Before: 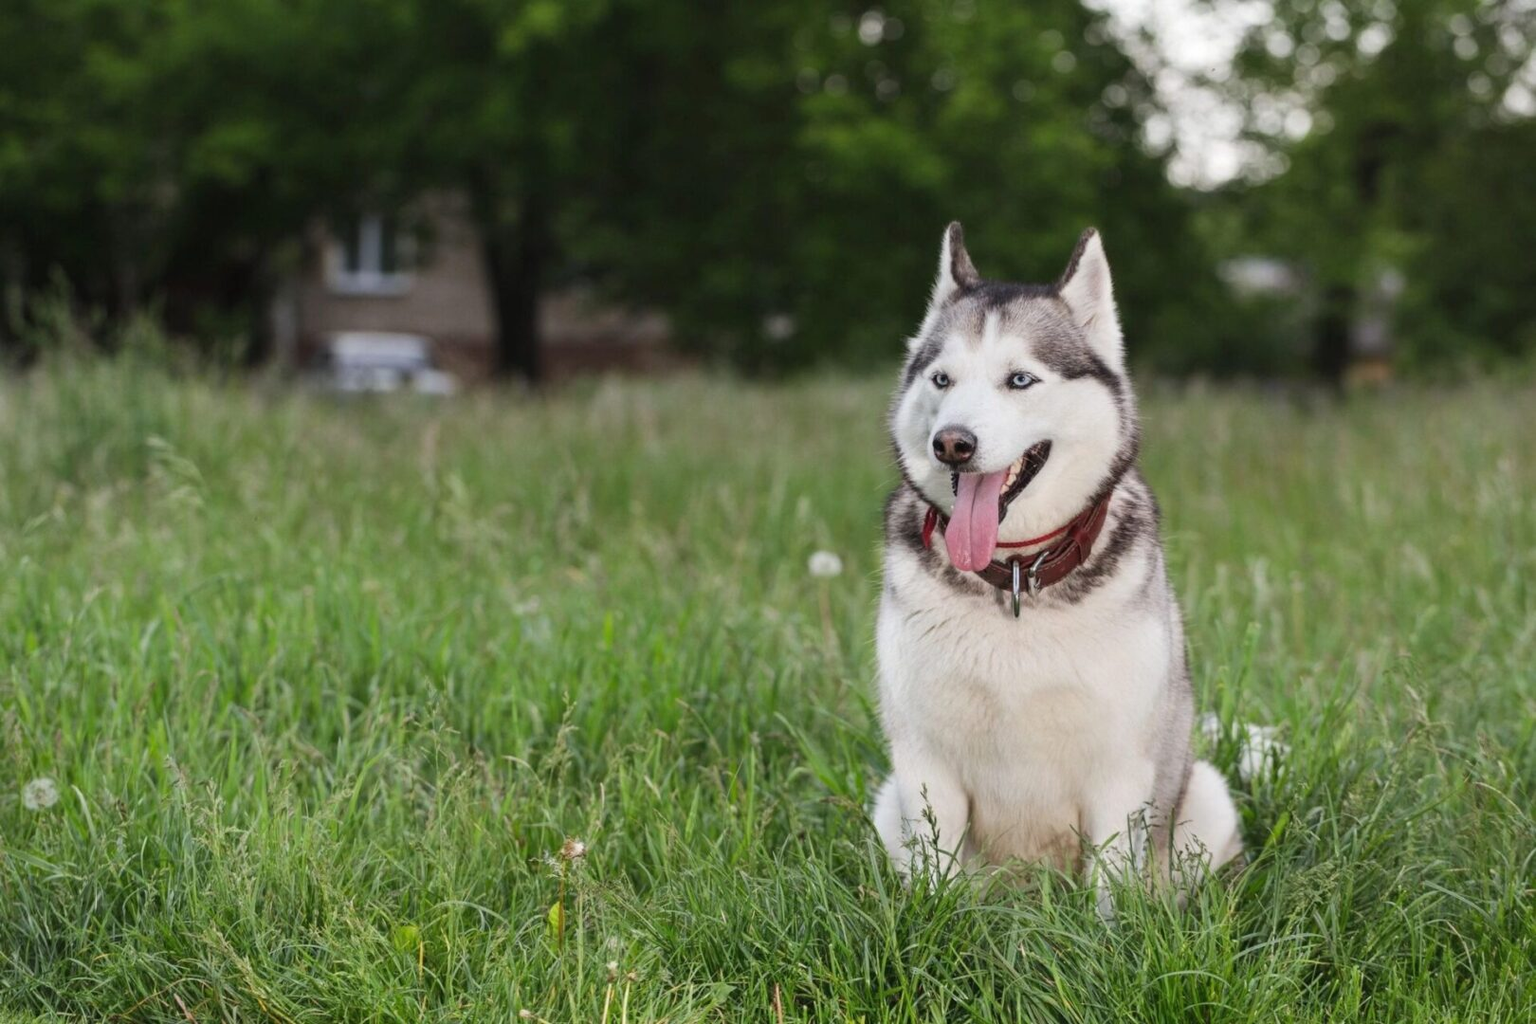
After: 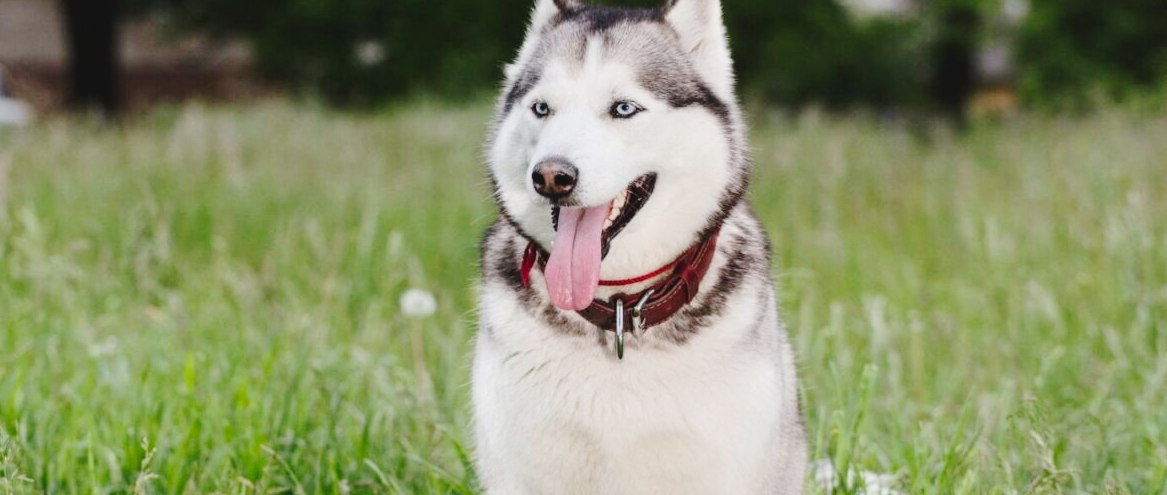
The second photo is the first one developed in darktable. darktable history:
contrast brightness saturation: contrast 0.1, brightness 0.02, saturation 0.02
tone curve: curves: ch0 [(0, 0) (0.003, 0.047) (0.011, 0.05) (0.025, 0.053) (0.044, 0.057) (0.069, 0.062) (0.1, 0.084) (0.136, 0.115) (0.177, 0.159) (0.224, 0.216) (0.277, 0.289) (0.335, 0.382) (0.399, 0.474) (0.468, 0.561) (0.543, 0.636) (0.623, 0.705) (0.709, 0.778) (0.801, 0.847) (0.898, 0.916) (1, 1)], preserve colors none
crop and rotate: left 27.938%, top 27.046%, bottom 27.046%
